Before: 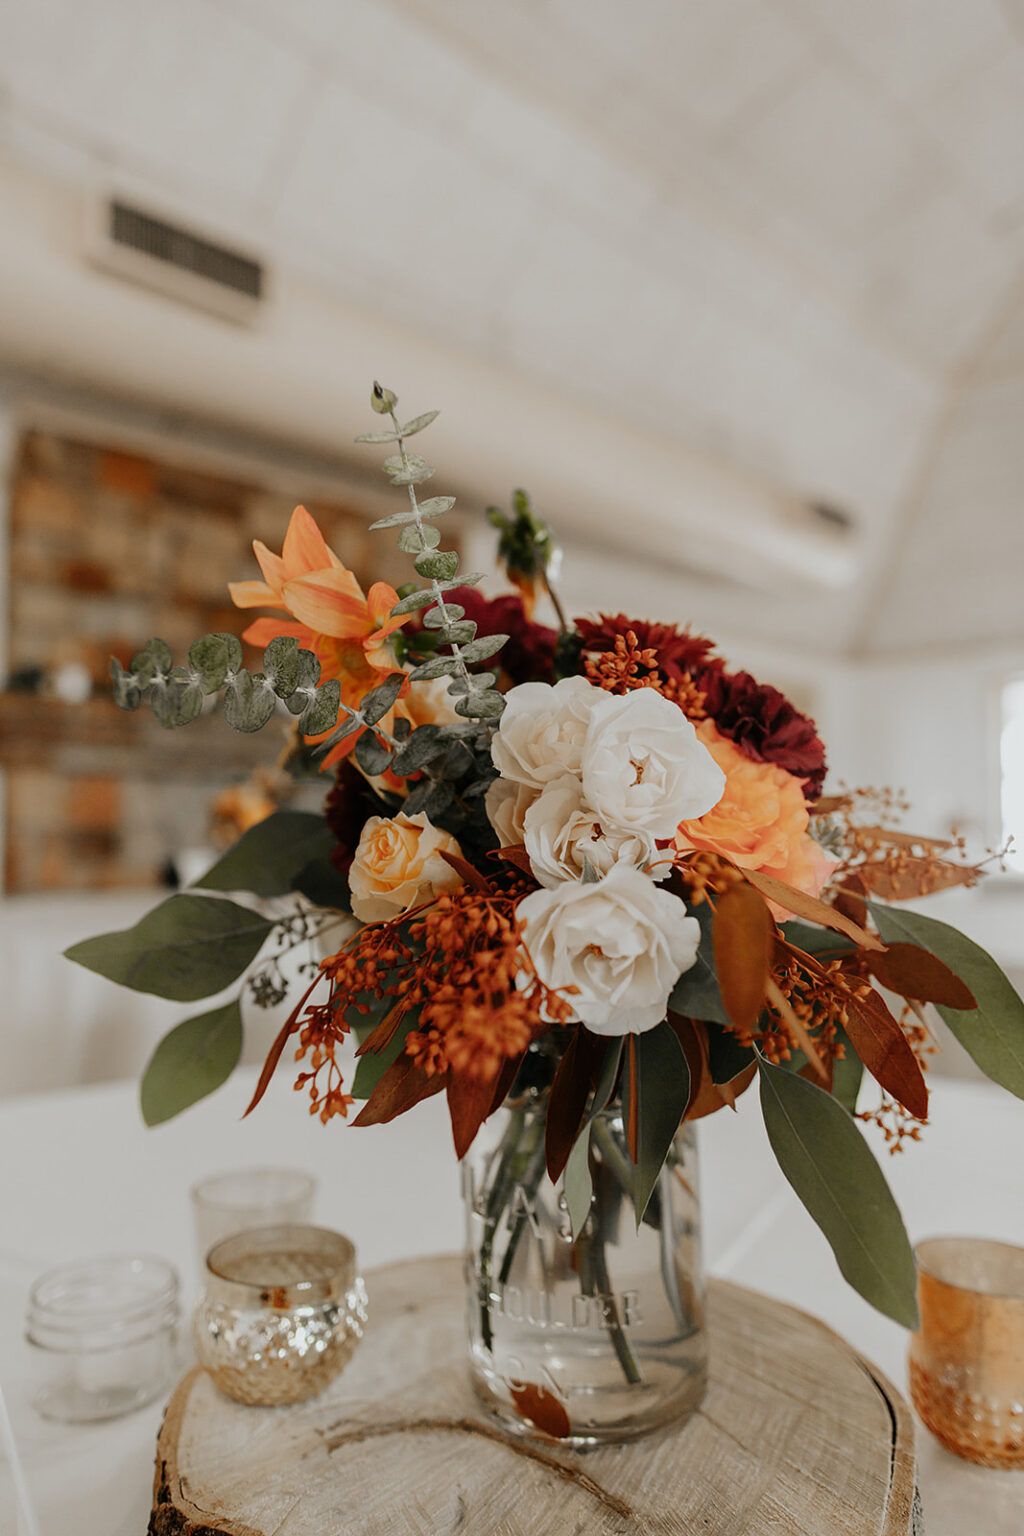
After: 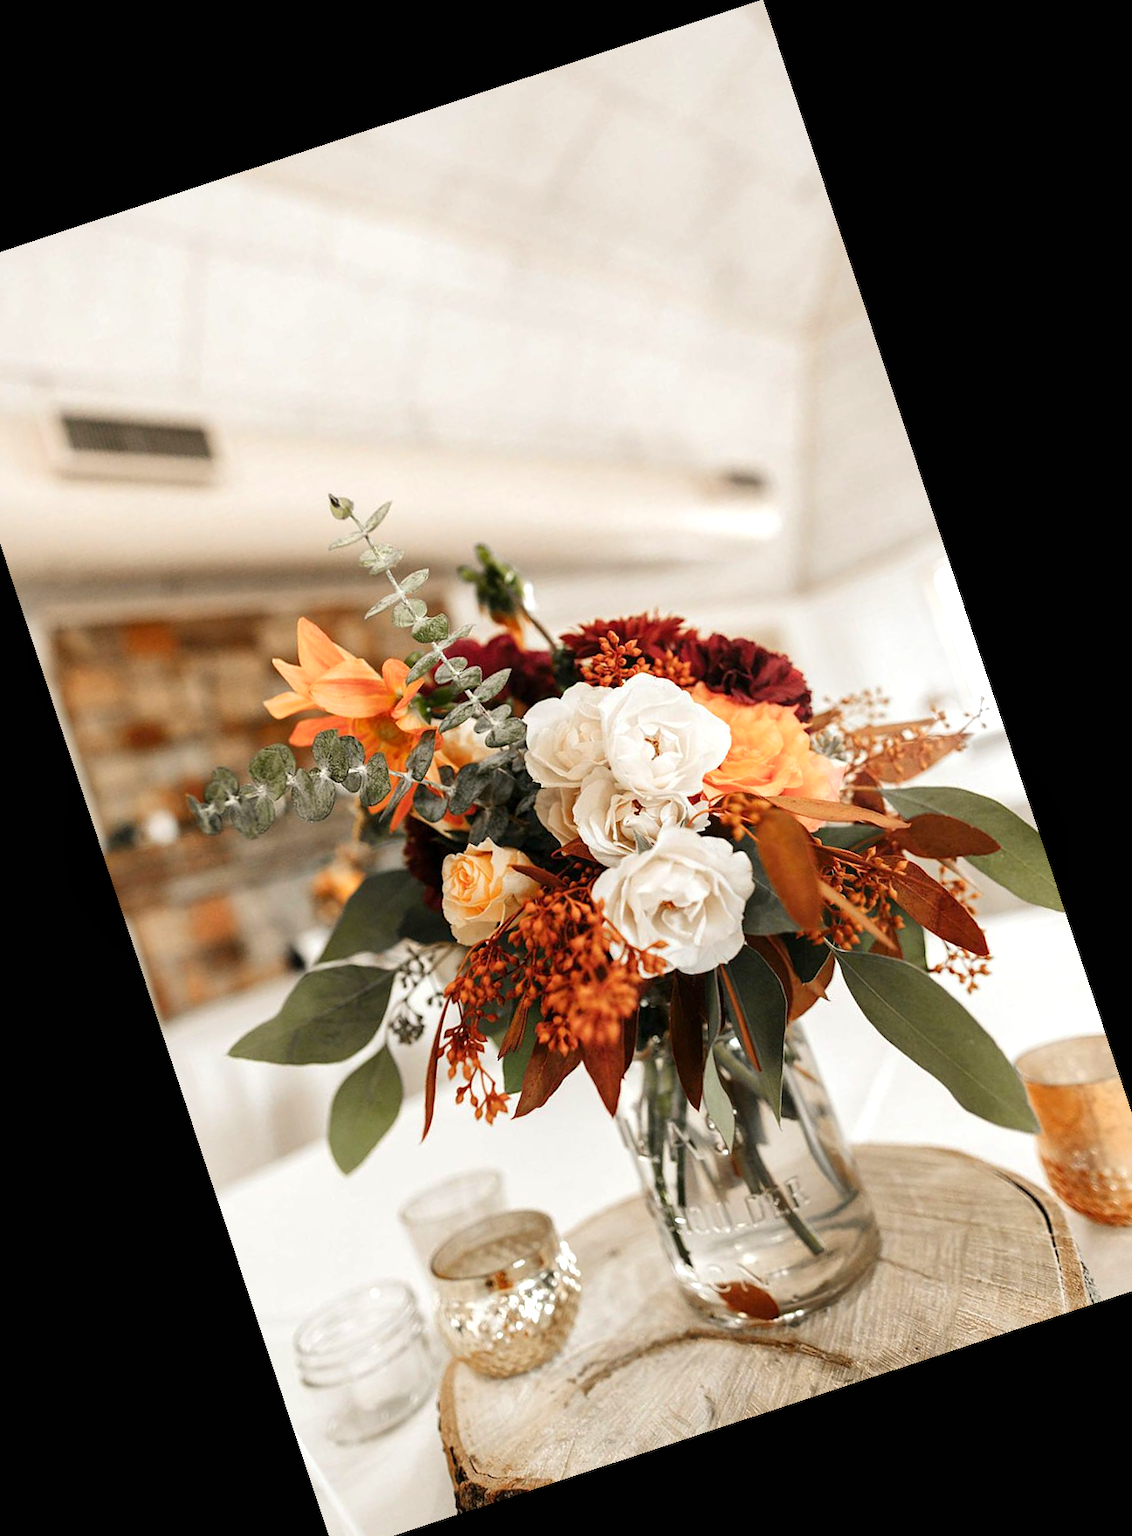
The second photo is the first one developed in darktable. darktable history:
exposure: black level correction 0, exposure 0.701 EV, compensate highlight preservation false
local contrast: mode bilateral grid, contrast 20, coarseness 50, detail 120%, midtone range 0.2
crop and rotate: angle 18.33°, left 6.791%, right 4.013%, bottom 1.16%
levels: levels [0, 0.476, 0.951]
